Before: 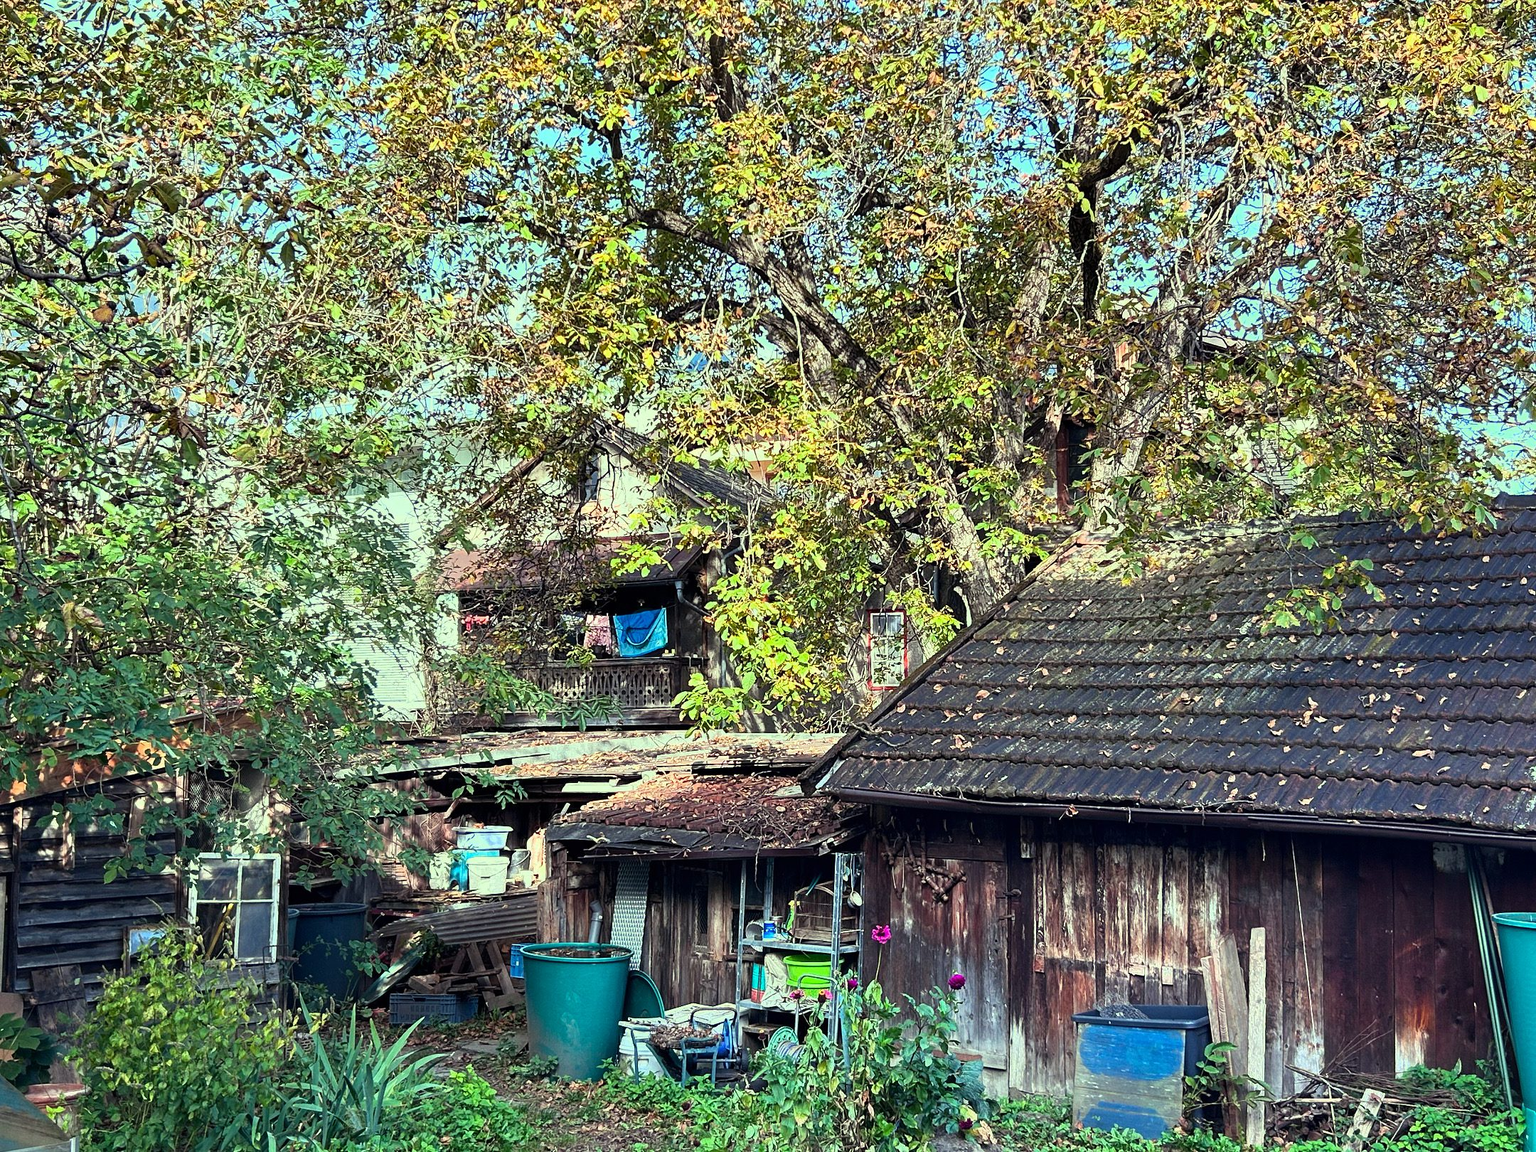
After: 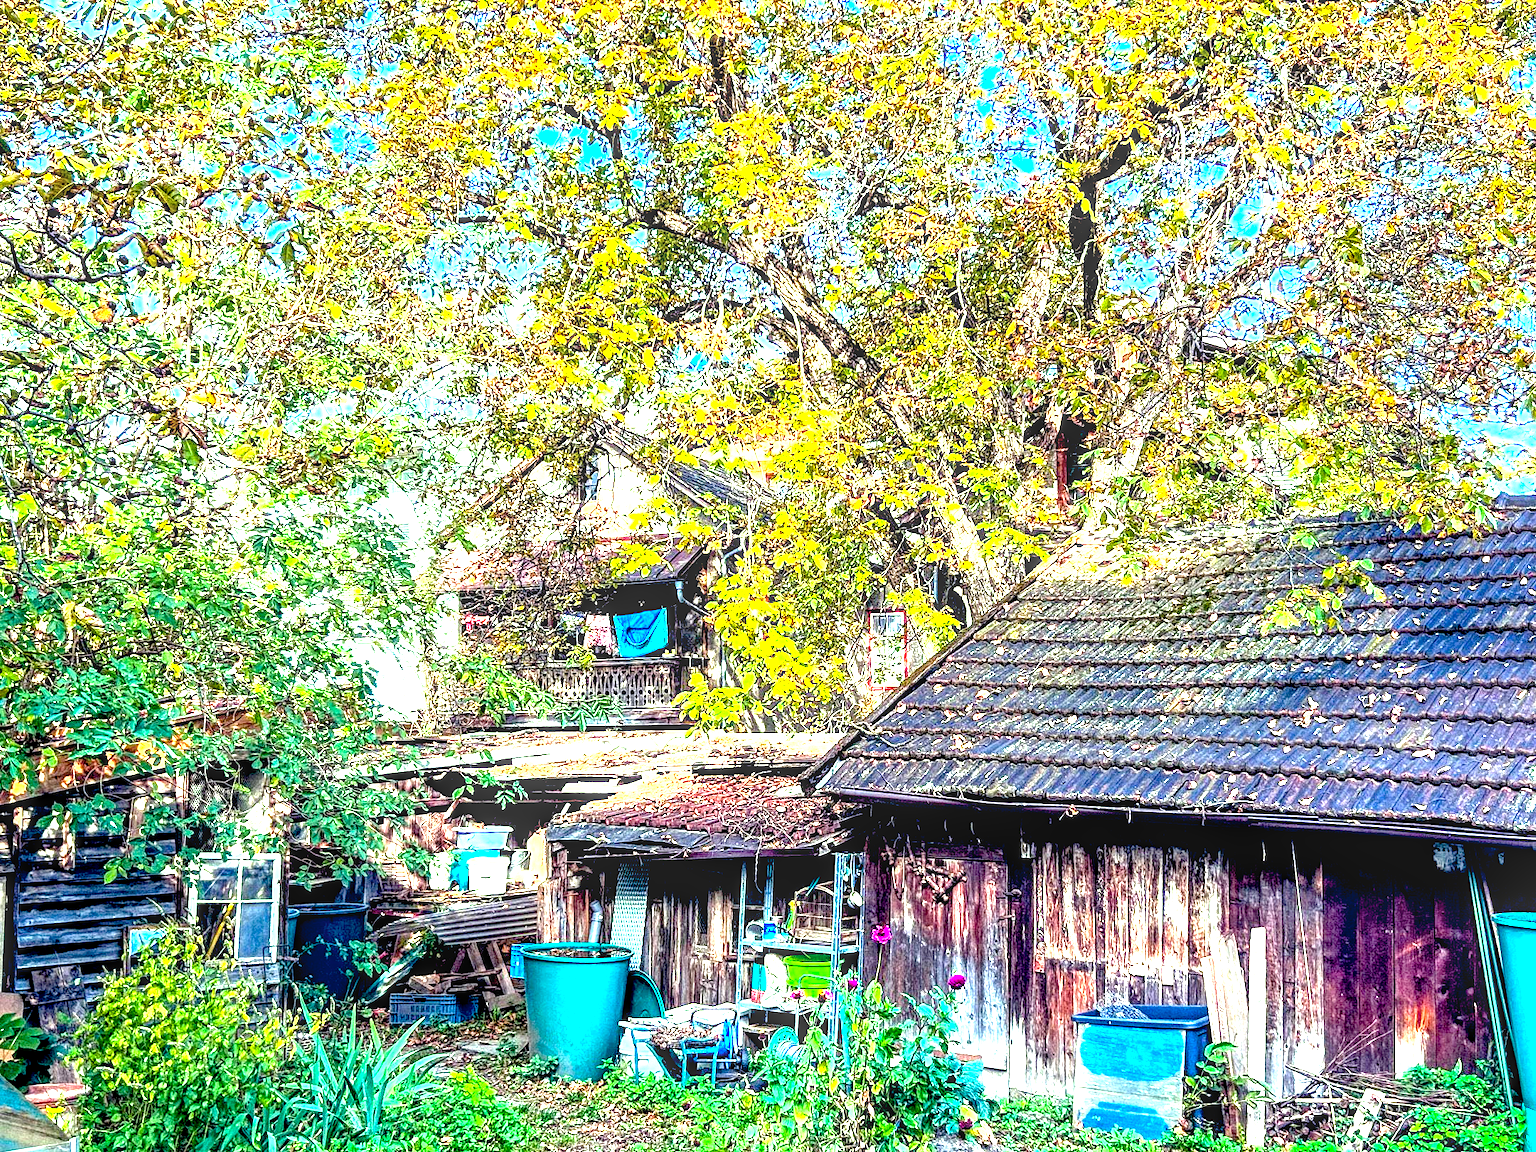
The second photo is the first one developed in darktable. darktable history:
color balance rgb: linear chroma grading › global chroma 13.3%, global vibrance 41.49%
local contrast: highlights 0%, shadows 0%, detail 182%
exposure: black level correction 0.016, exposure 1.774 EV, compensate highlight preservation false
